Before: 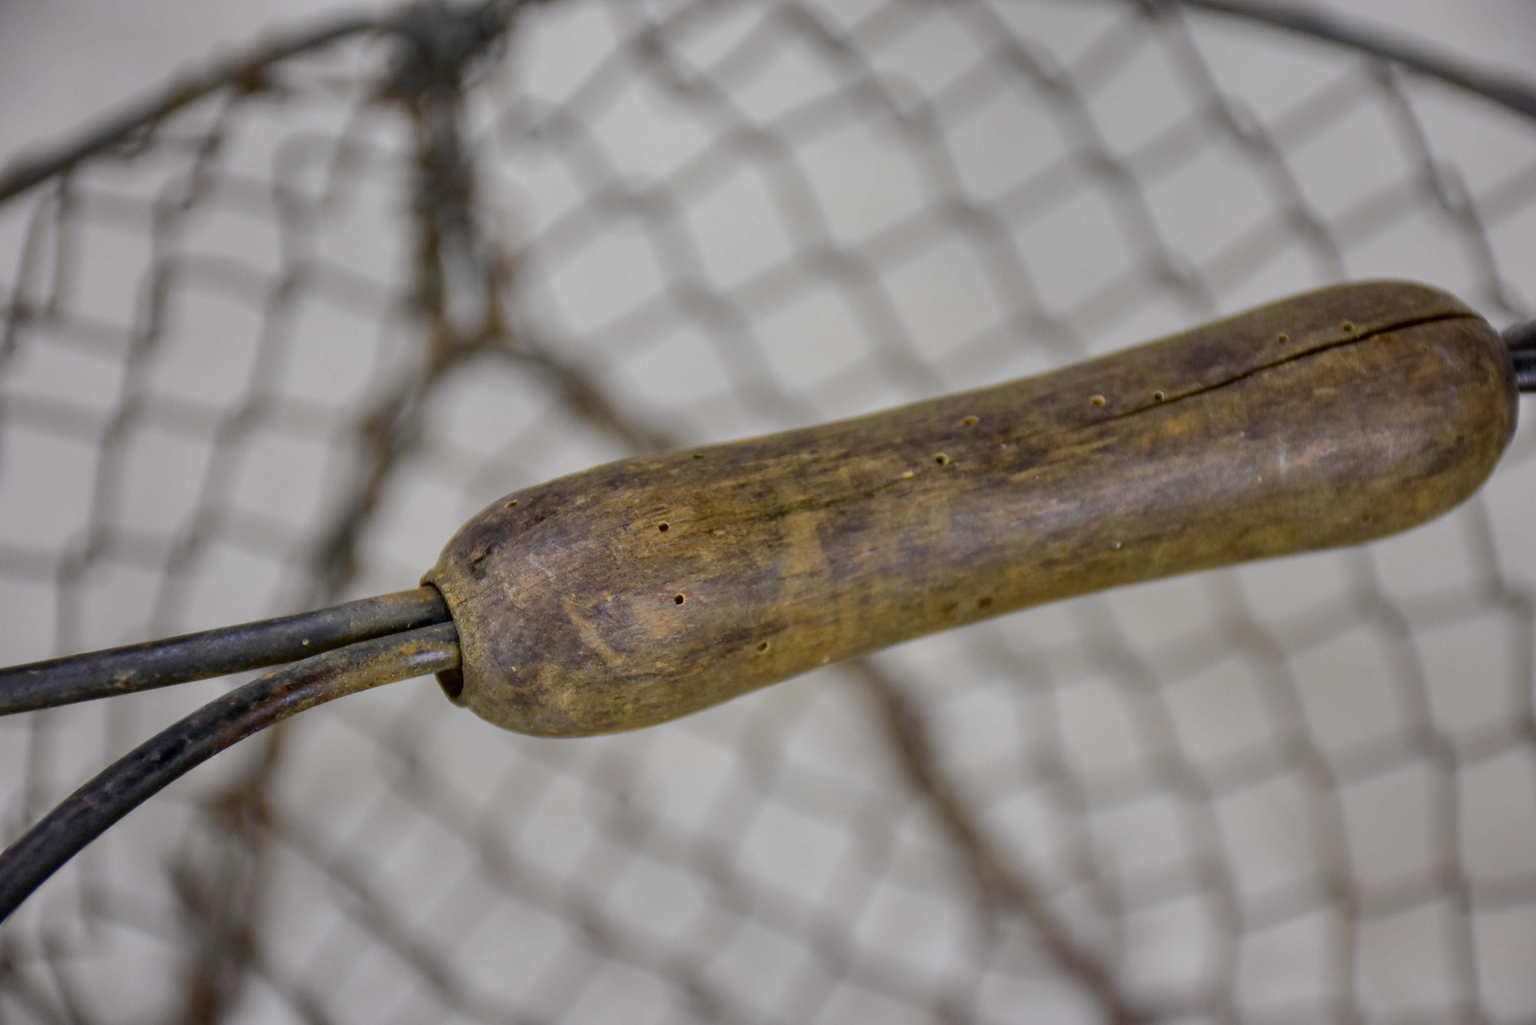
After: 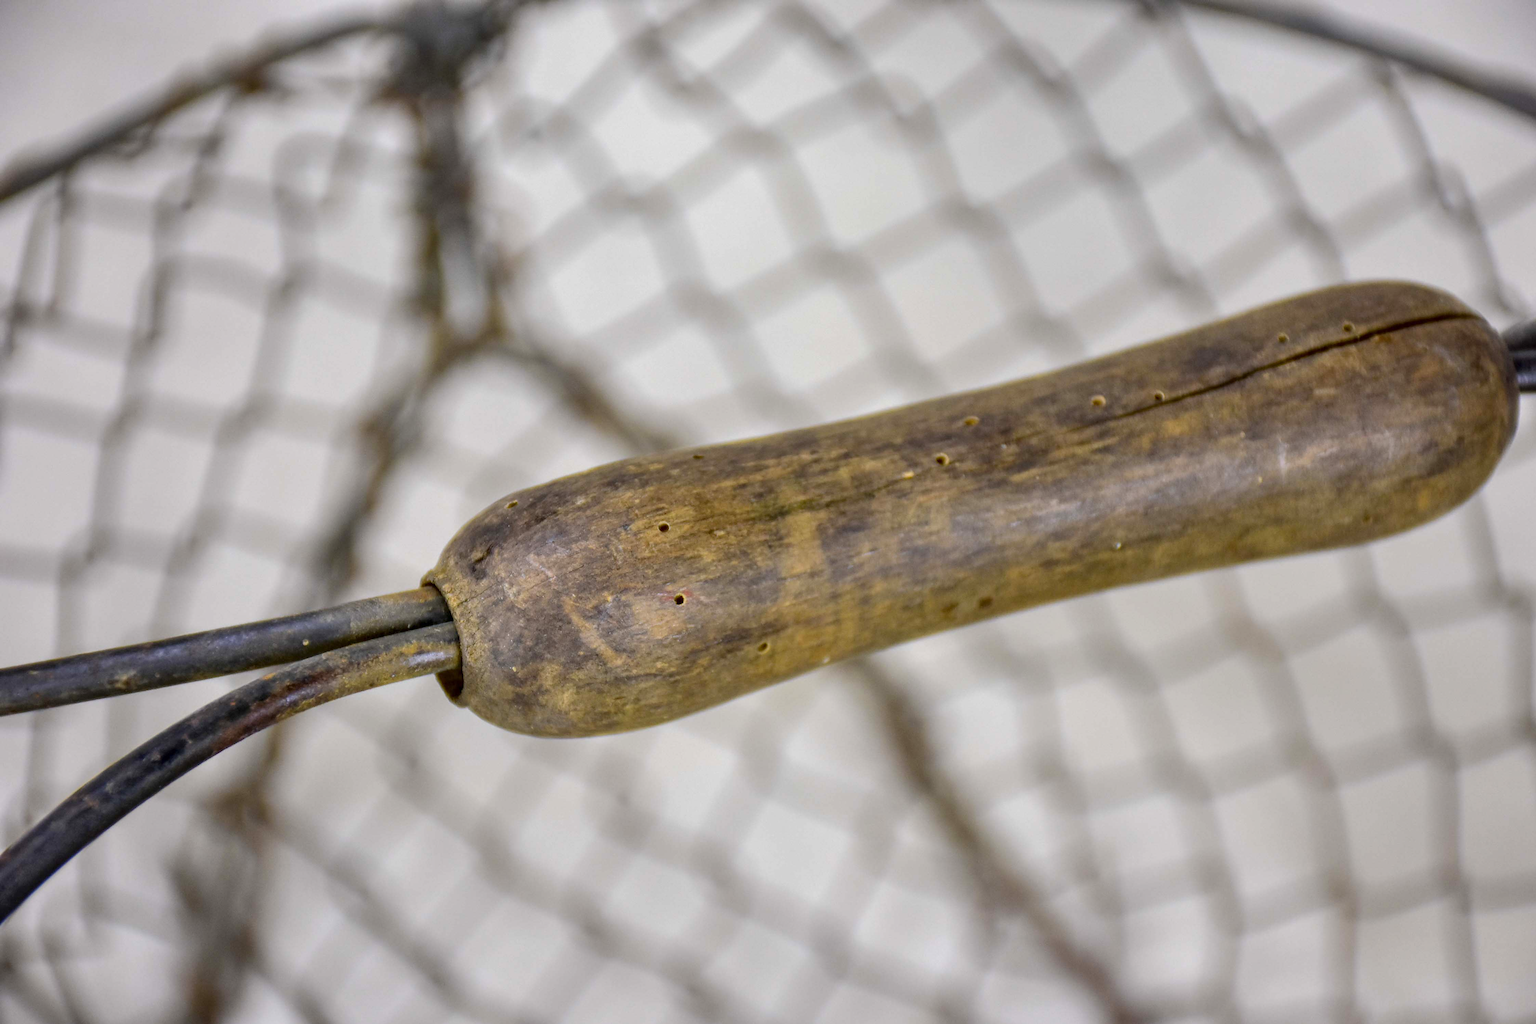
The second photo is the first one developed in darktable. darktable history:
exposure: exposure 0.574 EV, compensate highlight preservation false
